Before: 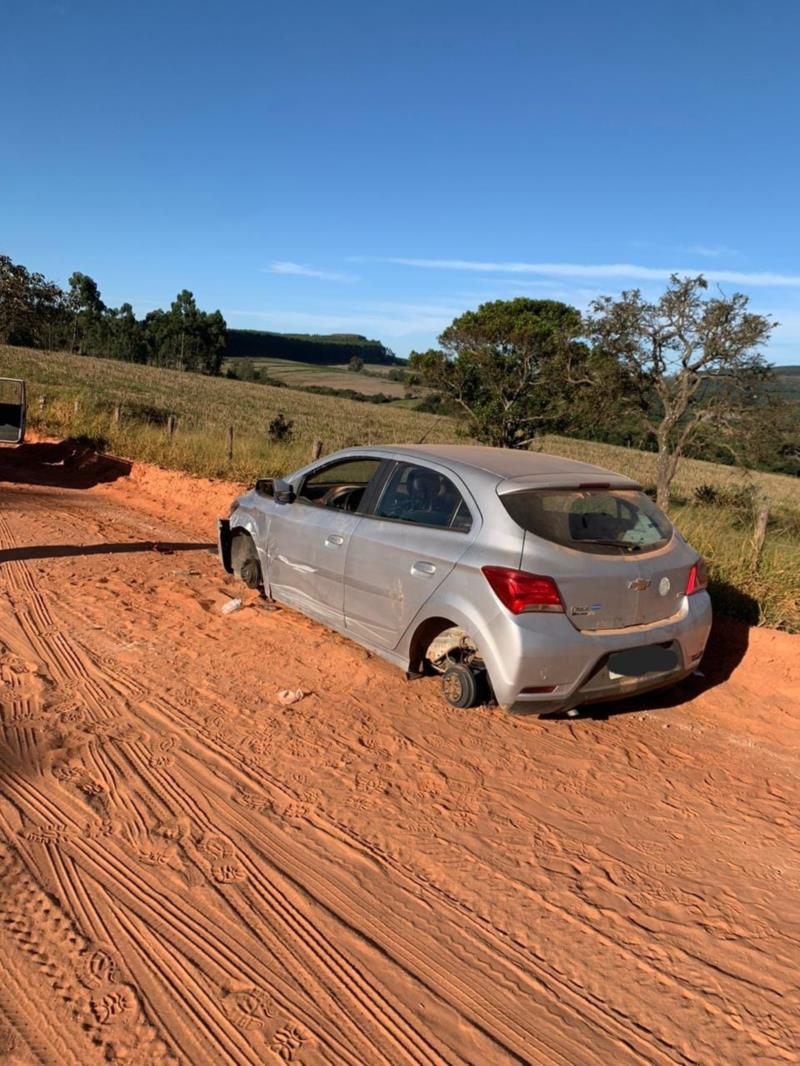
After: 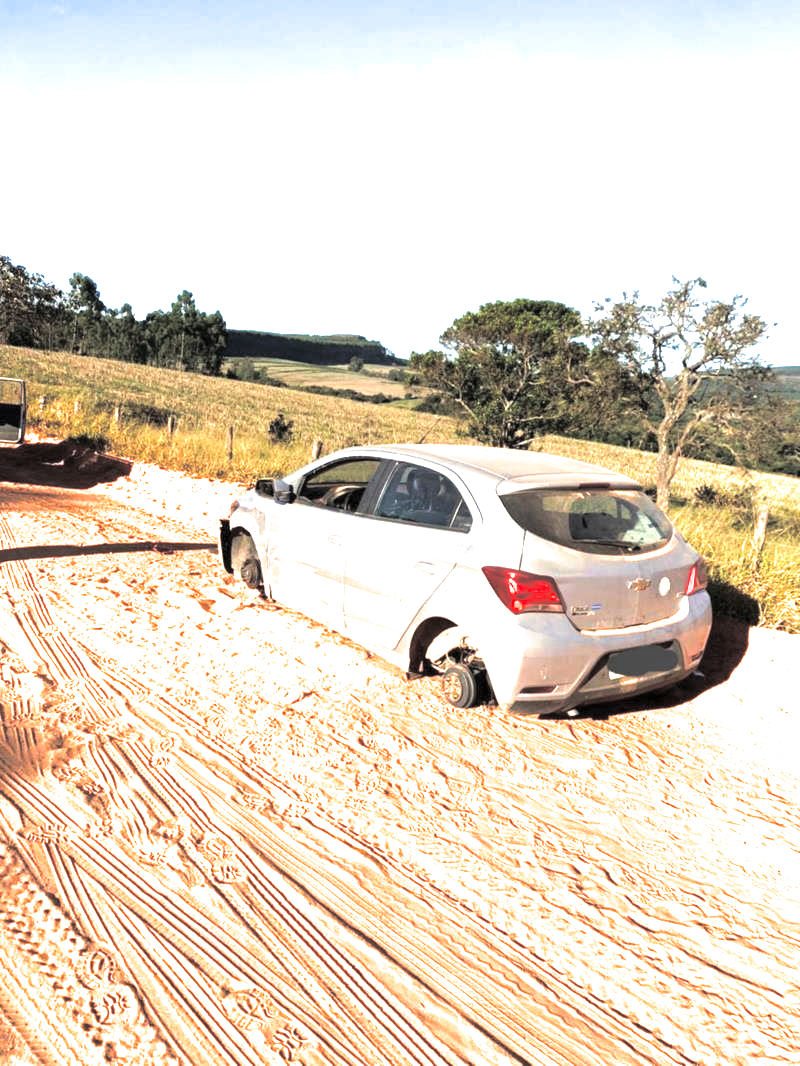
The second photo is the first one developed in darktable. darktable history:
exposure: exposure 2.003 EV, compensate highlight preservation false
split-toning: shadows › hue 43.2°, shadows › saturation 0, highlights › hue 50.4°, highlights › saturation 1
